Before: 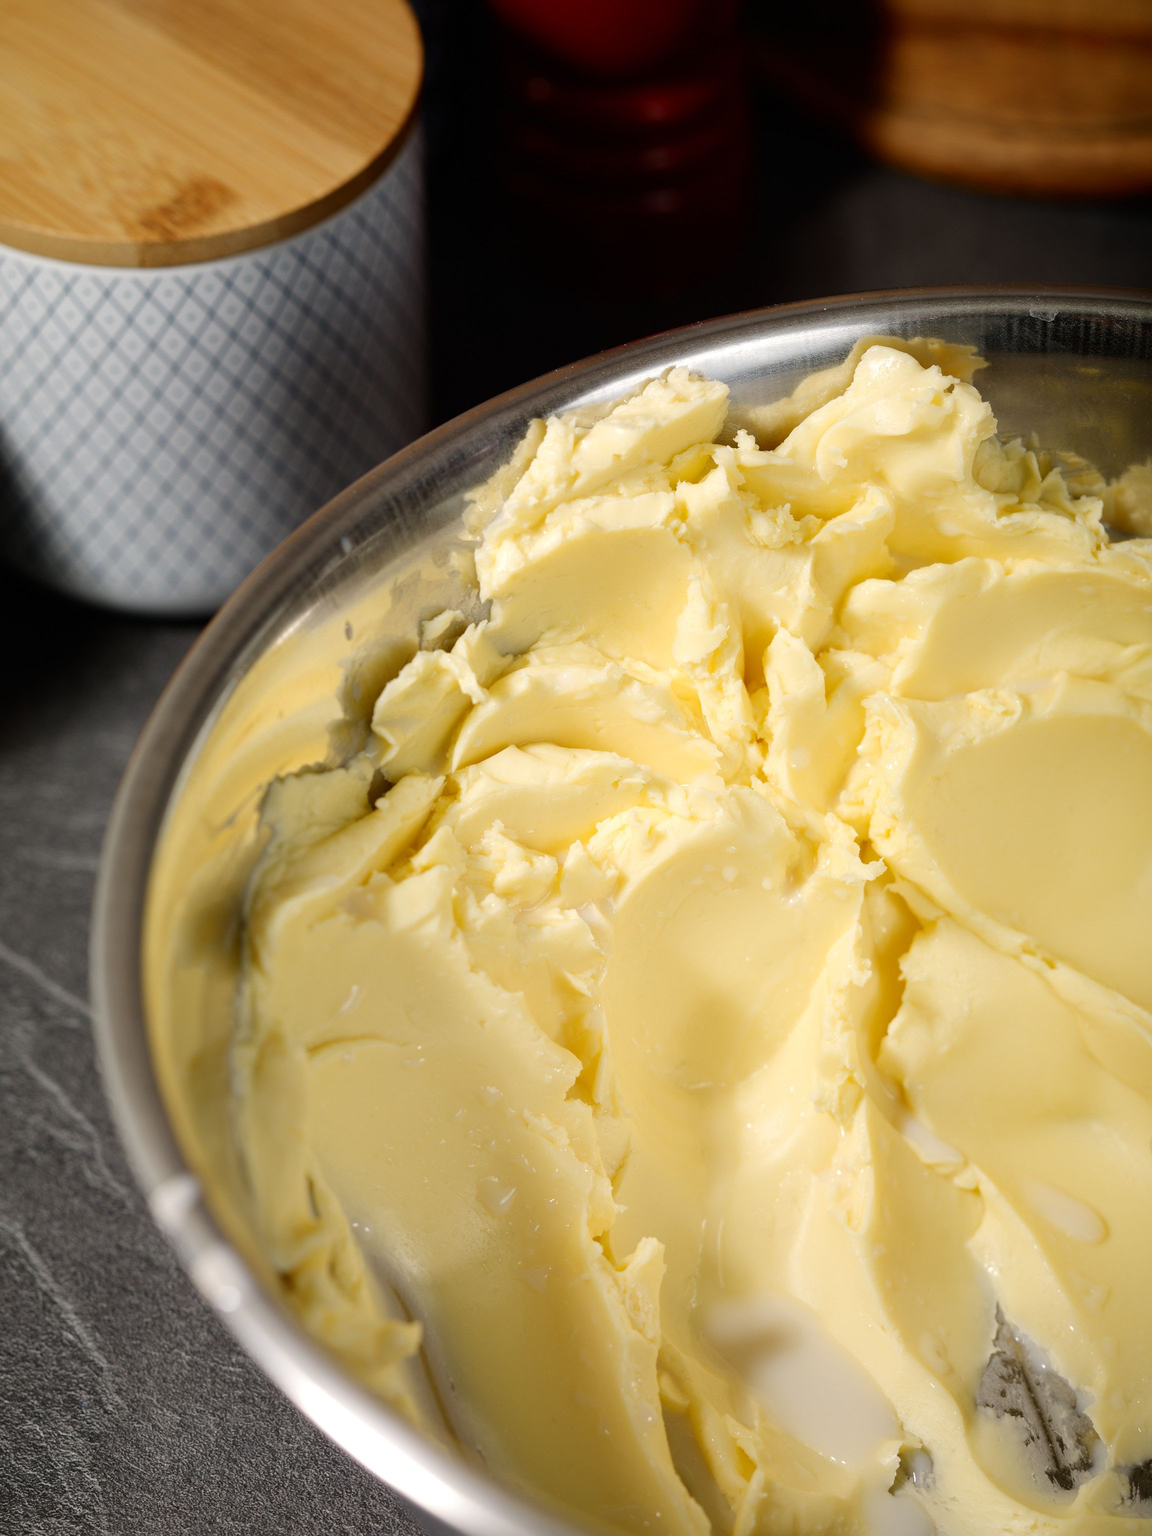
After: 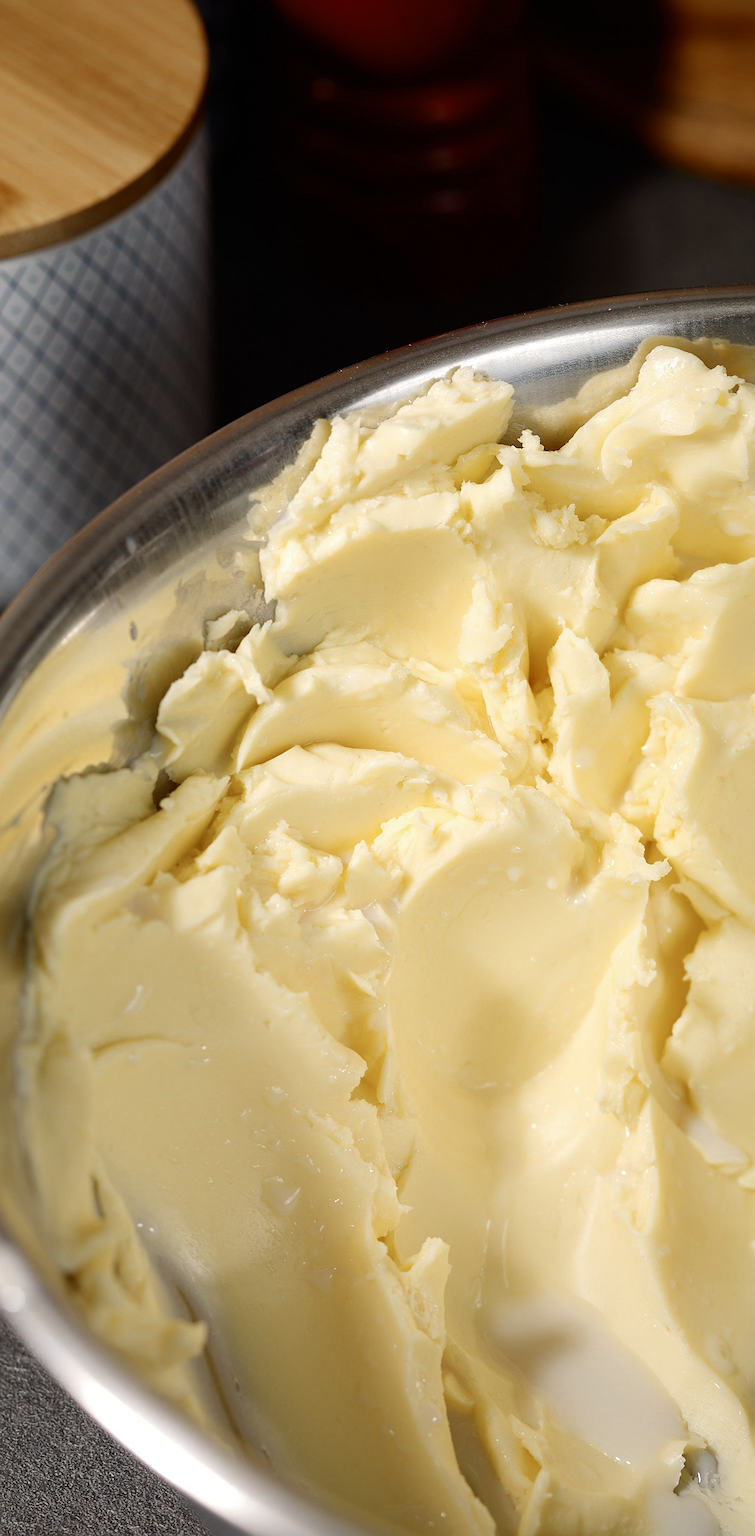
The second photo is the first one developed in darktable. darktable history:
sharpen: on, module defaults
crop and rotate: left 18.73%, right 15.709%
color zones: curves: ch0 [(0, 0.5) (0.125, 0.4) (0.25, 0.5) (0.375, 0.4) (0.5, 0.4) (0.625, 0.6) (0.75, 0.6) (0.875, 0.5)]; ch1 [(0, 0.4) (0.125, 0.5) (0.25, 0.4) (0.375, 0.4) (0.5, 0.4) (0.625, 0.4) (0.75, 0.5) (0.875, 0.4)]; ch2 [(0, 0.6) (0.125, 0.5) (0.25, 0.5) (0.375, 0.6) (0.5, 0.6) (0.625, 0.5) (0.75, 0.5) (0.875, 0.5)]
